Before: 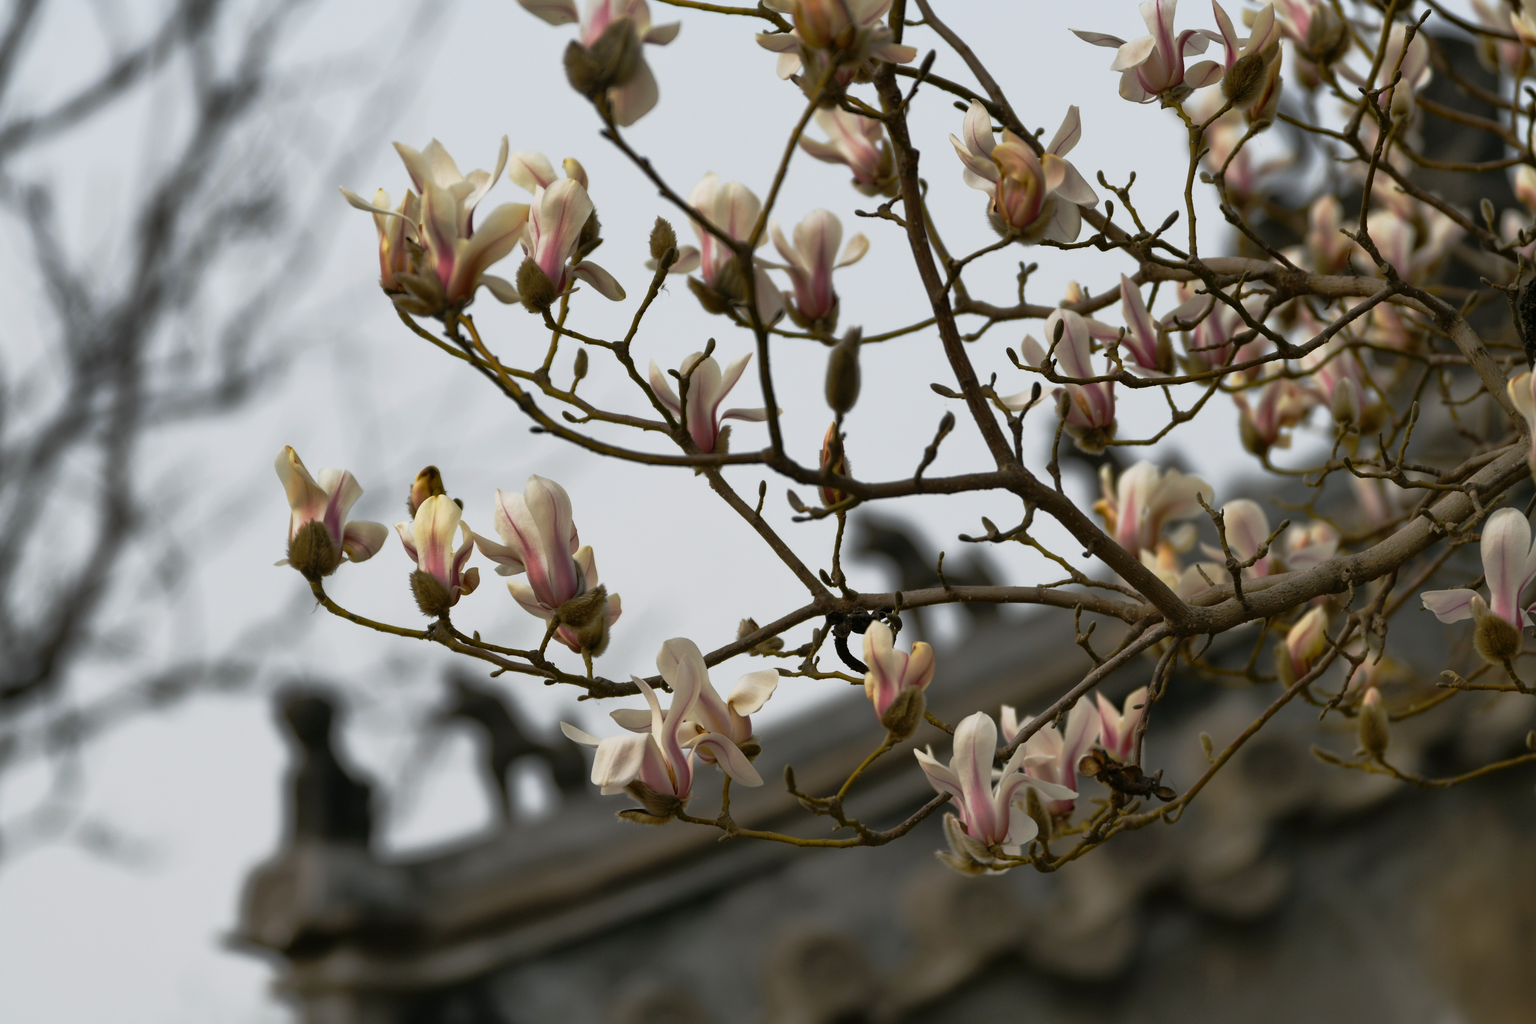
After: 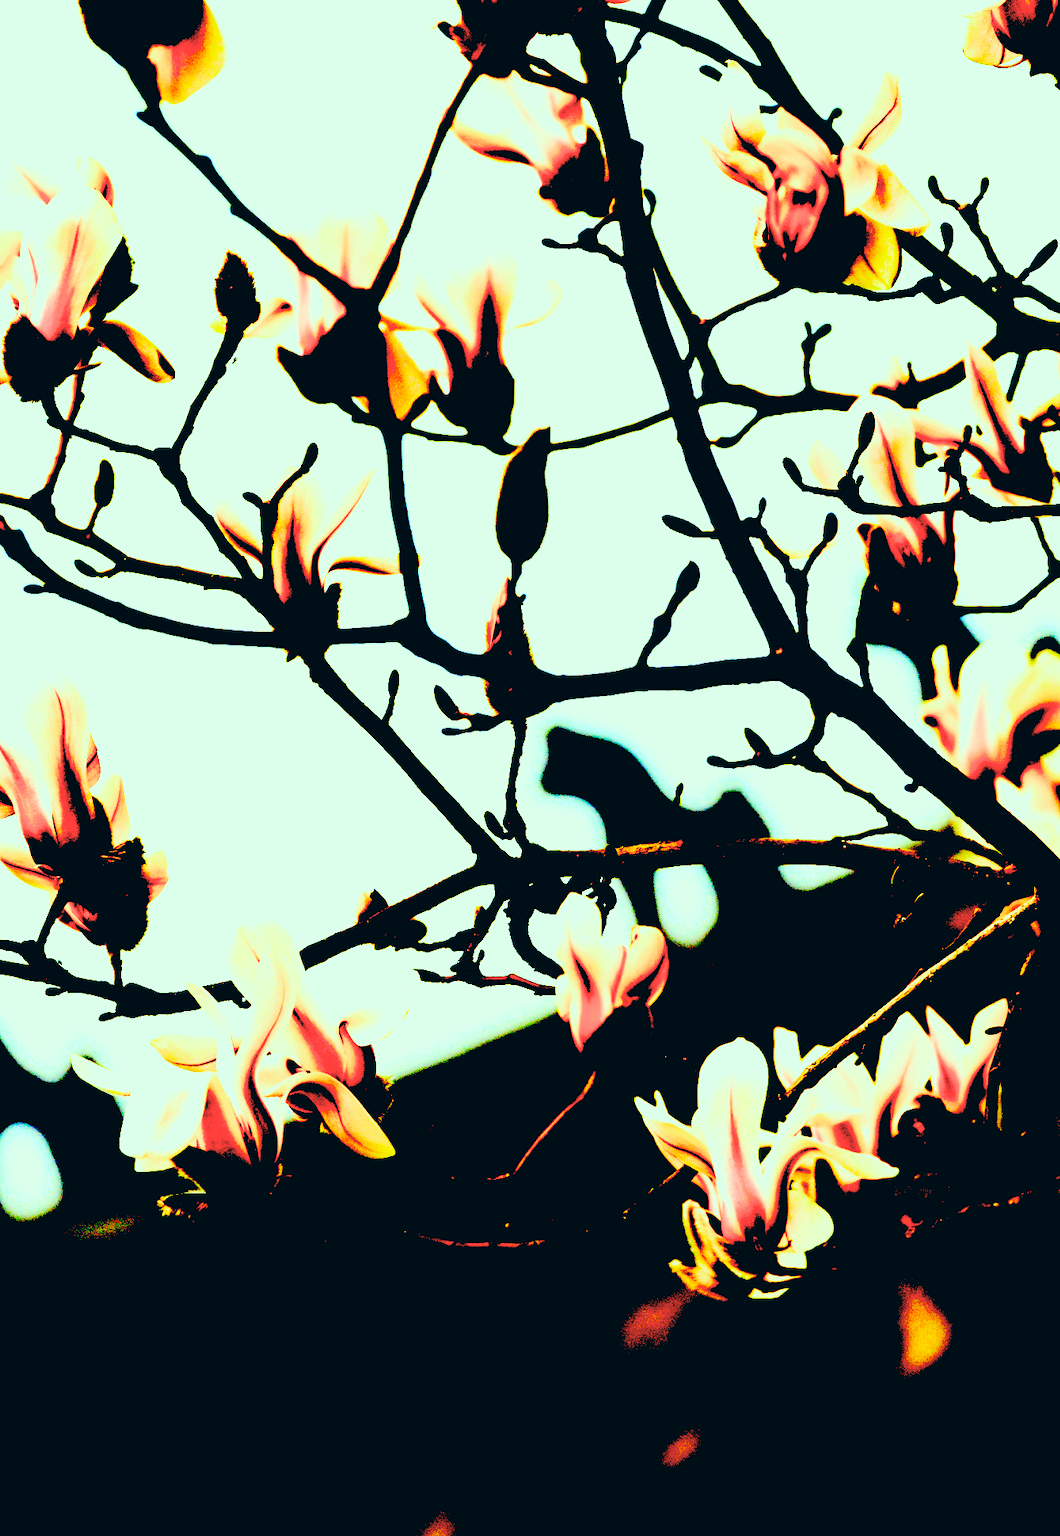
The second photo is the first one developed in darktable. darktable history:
crop: left 33.604%, top 5.993%, right 23.113%
filmic rgb: black relative exposure -6.77 EV, white relative exposure 5.86 EV, hardness 2.68, color science v6 (2022)
color correction: highlights a* -19.41, highlights b* 9.8, shadows a* -19.63, shadows b* -10.22
exposure: black level correction 0.1, exposure 3.026 EV, compensate highlight preservation false
color balance rgb: perceptual saturation grading › global saturation 0.092%, contrast -9.603%
contrast brightness saturation: contrast 0.203, brightness 0.168, saturation 0.228
